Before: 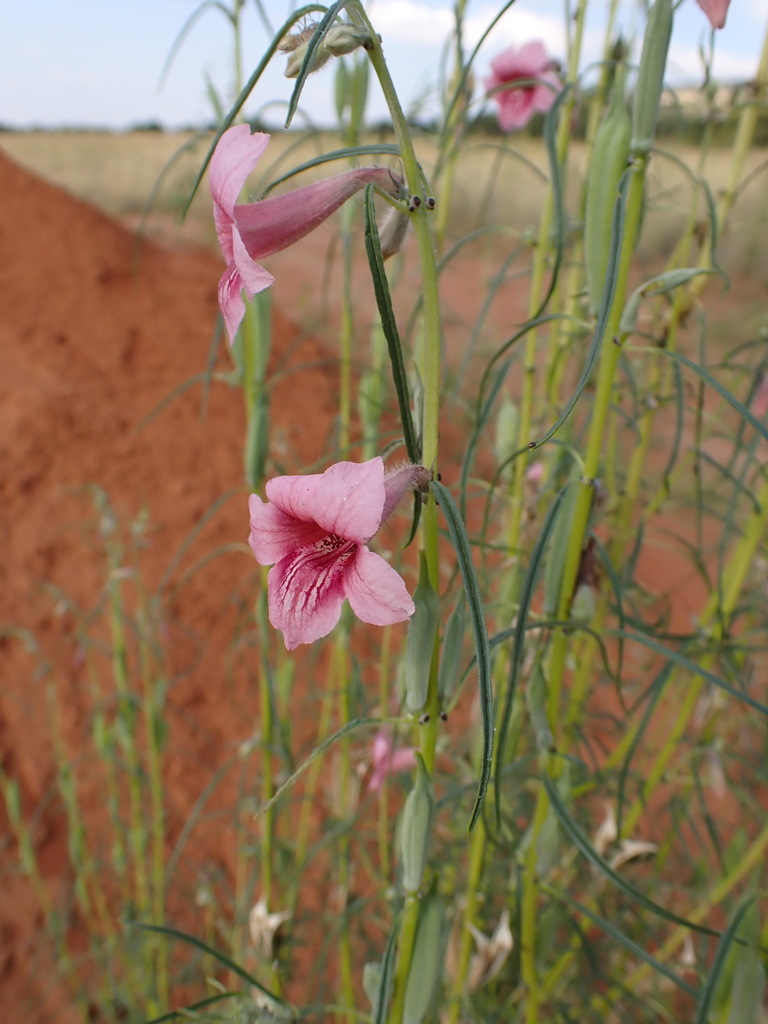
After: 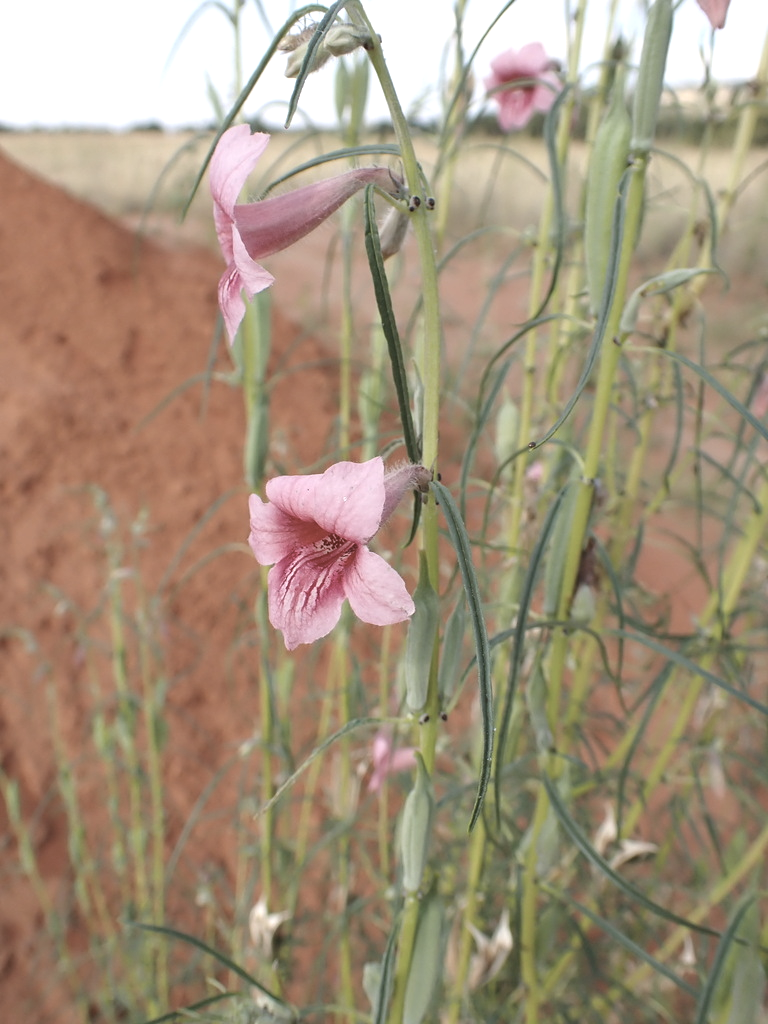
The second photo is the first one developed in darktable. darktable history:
contrast brightness saturation: contrast -0.064, saturation -0.393
exposure: black level correction 0, exposure 0.701 EV, compensate exposure bias true, compensate highlight preservation false
